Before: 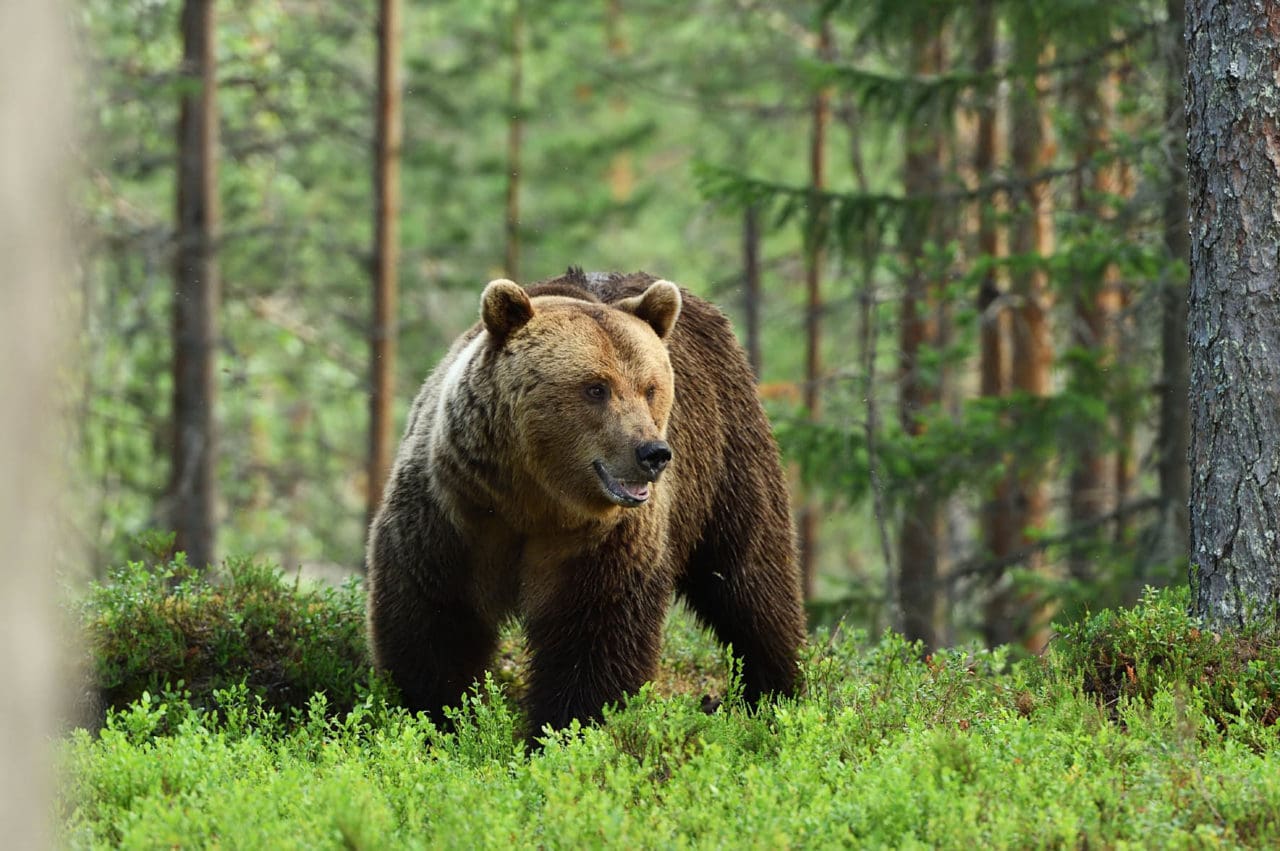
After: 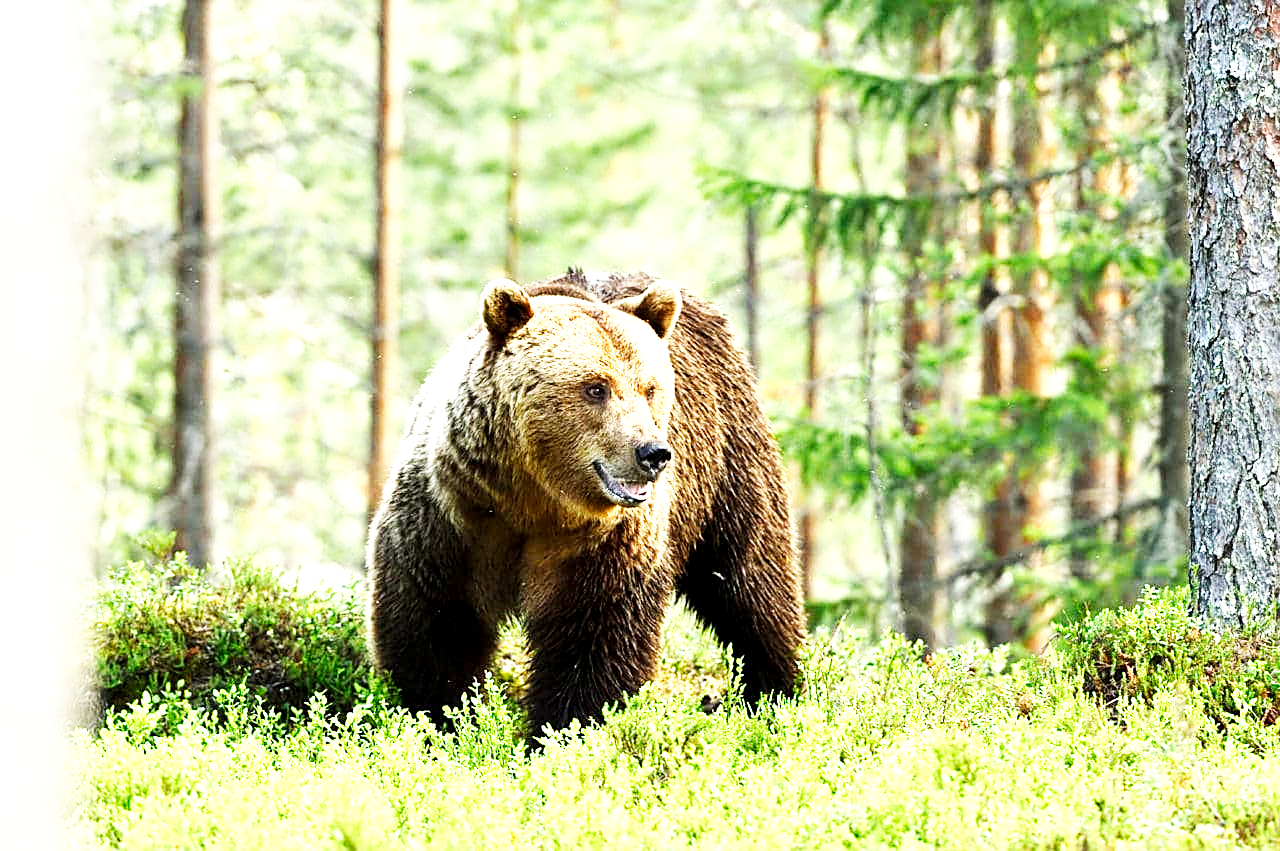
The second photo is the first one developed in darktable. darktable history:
exposure: black level correction 0.001, exposure 0.955 EV, compensate exposure bias true, compensate highlight preservation false
local contrast: highlights 106%, shadows 102%, detail 119%, midtone range 0.2
base curve: curves: ch0 [(0, 0) (0.007, 0.004) (0.027, 0.03) (0.046, 0.07) (0.207, 0.54) (0.442, 0.872) (0.673, 0.972) (1, 1)], preserve colors none
sharpen: on, module defaults
